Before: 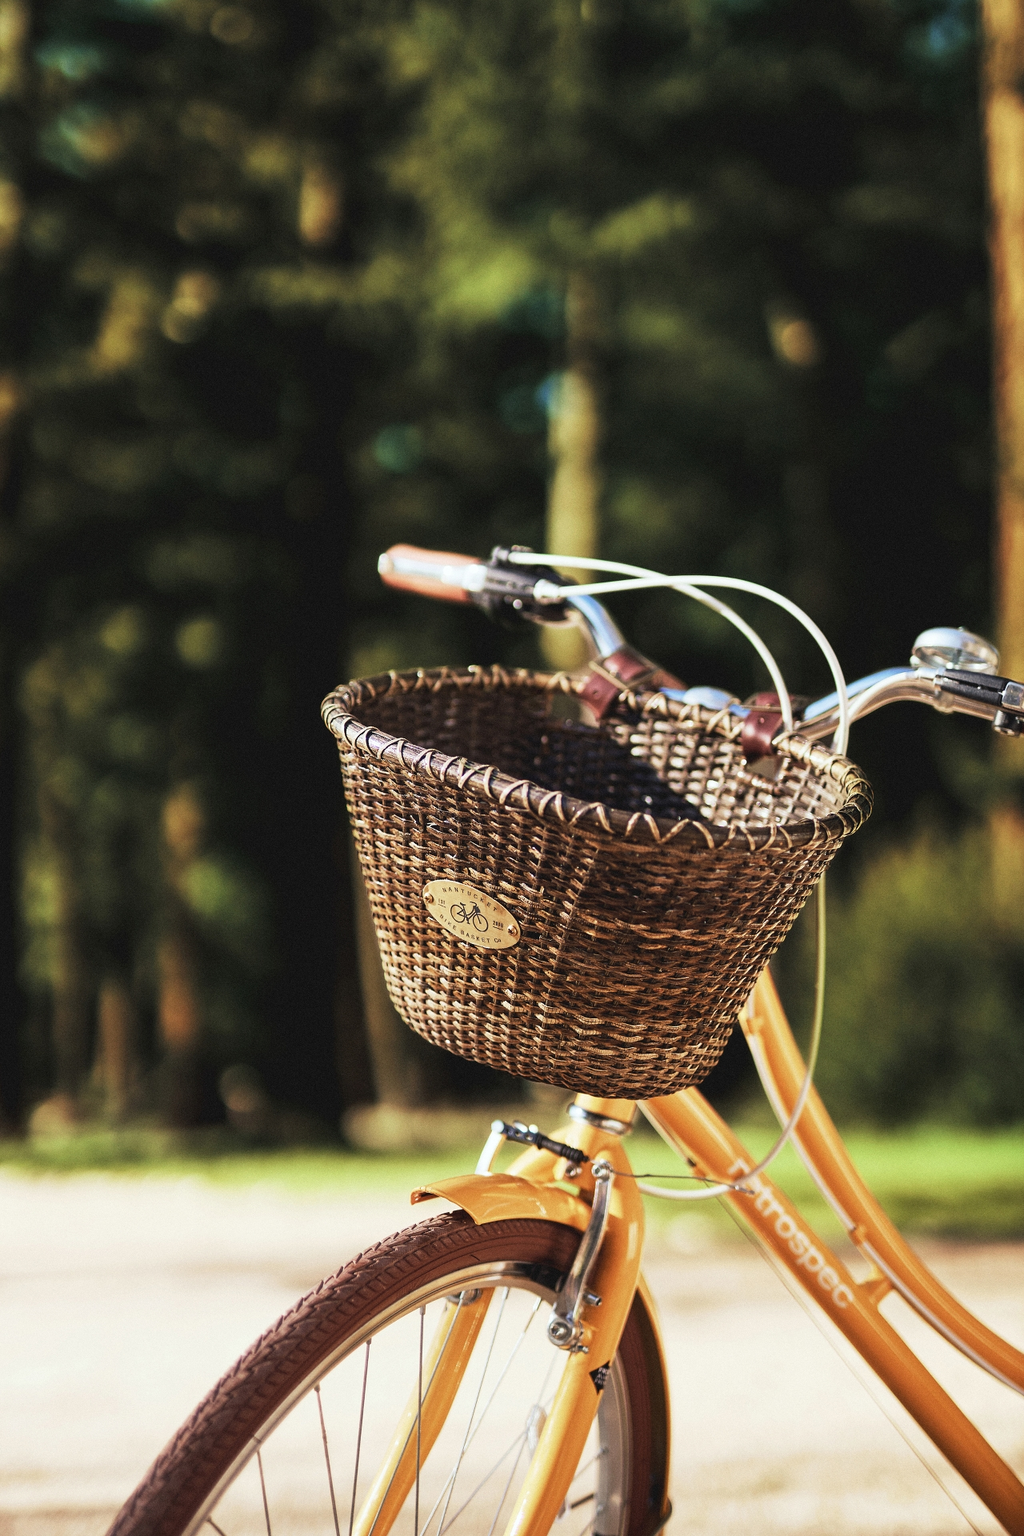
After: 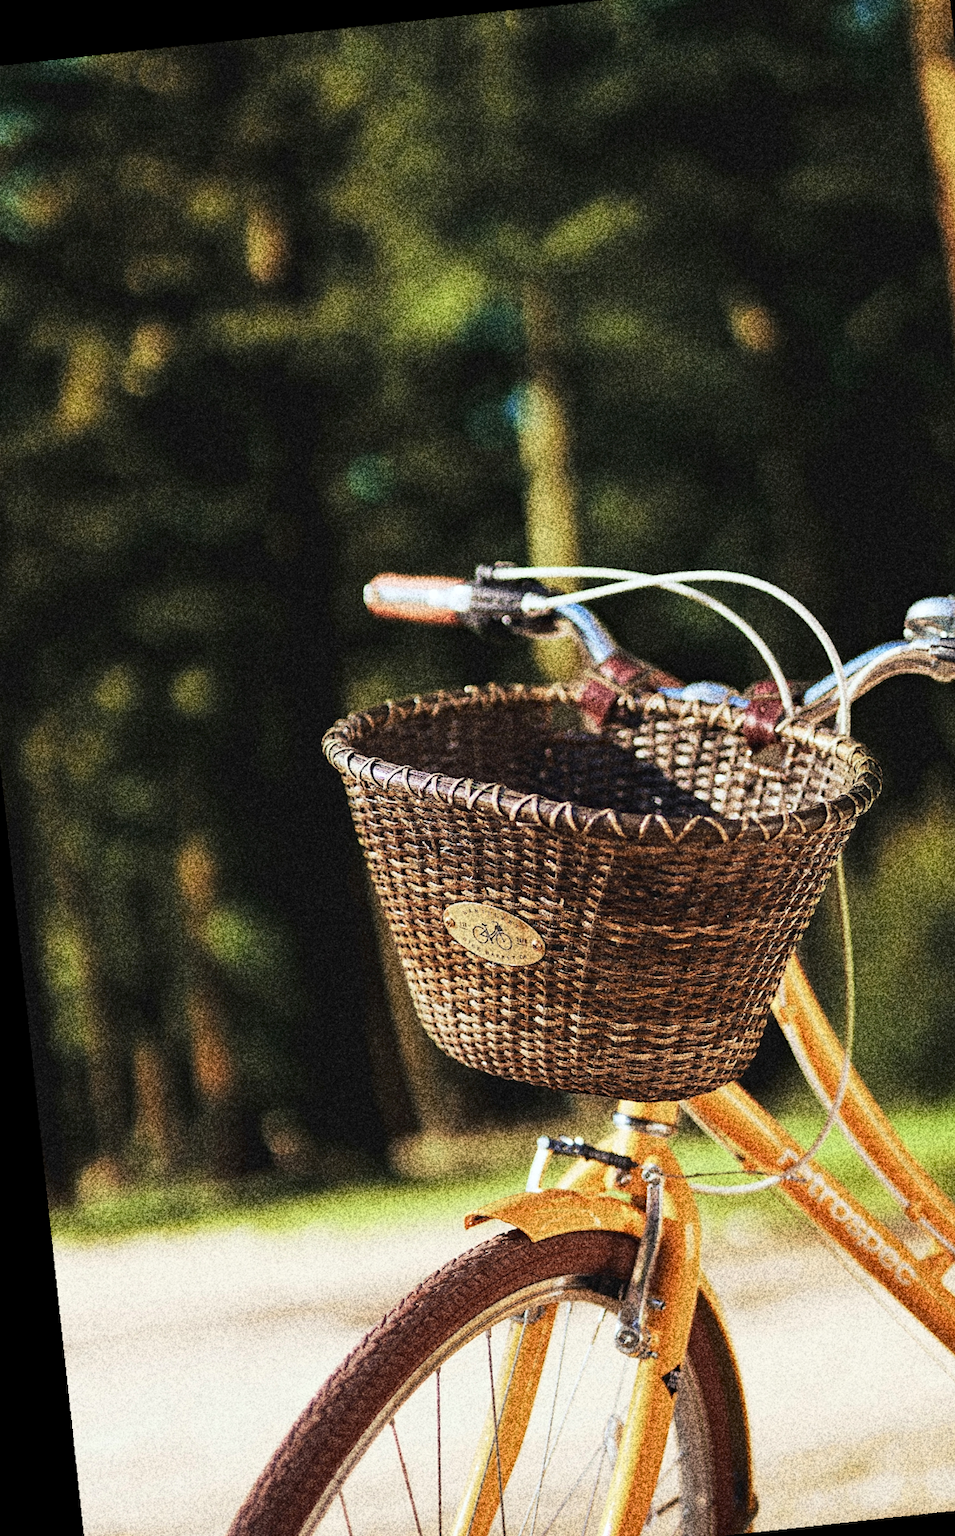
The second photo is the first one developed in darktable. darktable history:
haze removal: compatibility mode true, adaptive false
grain: coarseness 30.02 ISO, strength 100%
crop and rotate: angle 1°, left 4.281%, top 0.642%, right 11.383%, bottom 2.486%
tone curve: preserve colors none
rotate and perspective: rotation -5.2°, automatic cropping off
